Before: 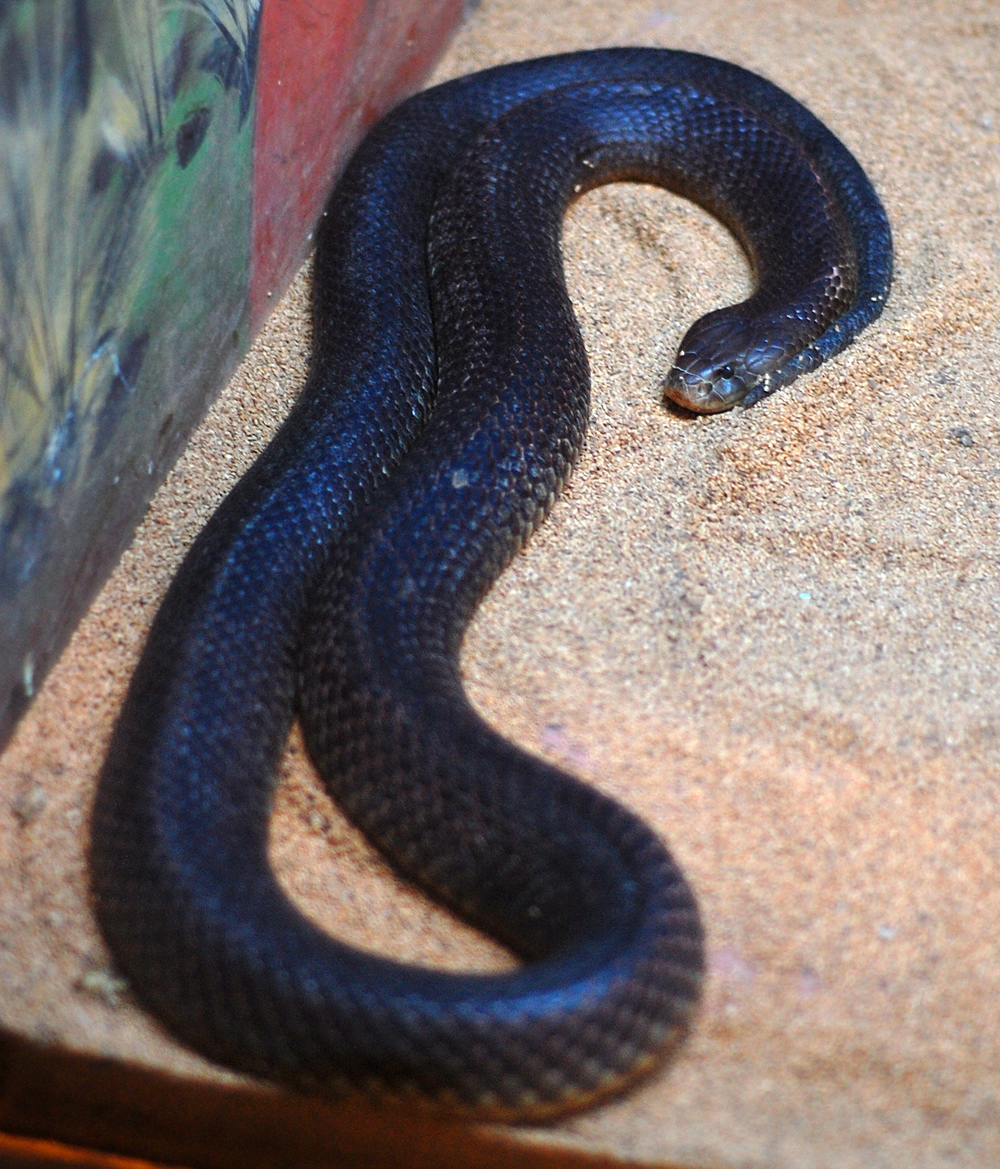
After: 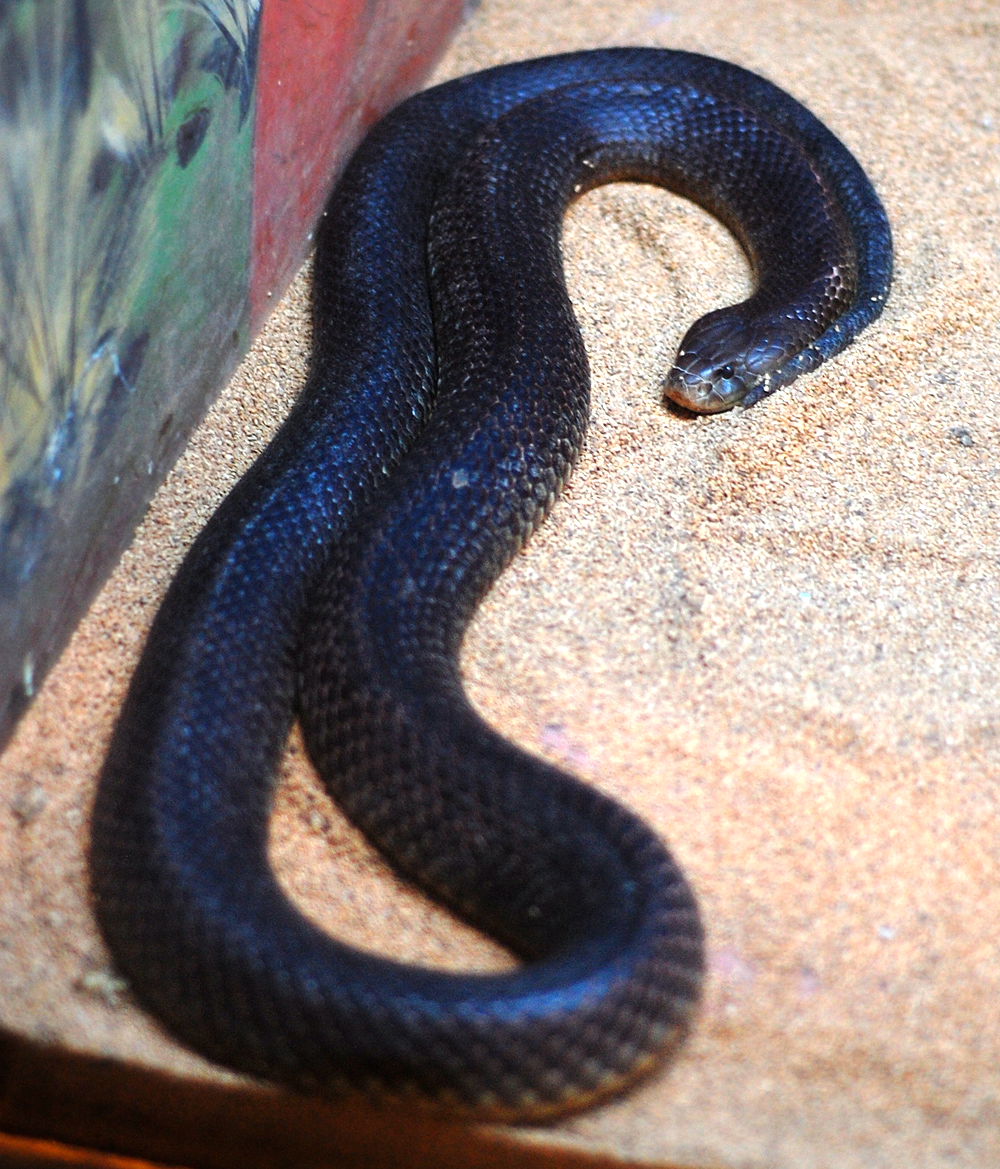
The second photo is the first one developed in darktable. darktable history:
tone equalizer: -8 EV -0.38 EV, -7 EV -0.415 EV, -6 EV -0.369 EV, -5 EV -0.186 EV, -3 EV 0.198 EV, -2 EV 0.36 EV, -1 EV 0.377 EV, +0 EV 0.443 EV
